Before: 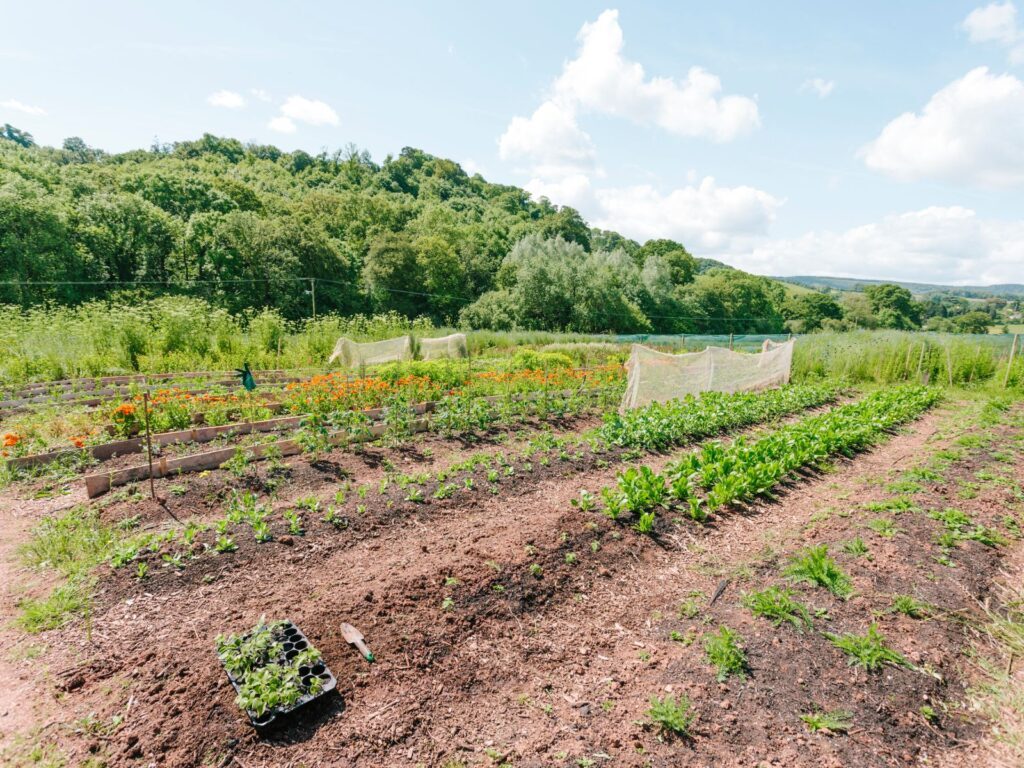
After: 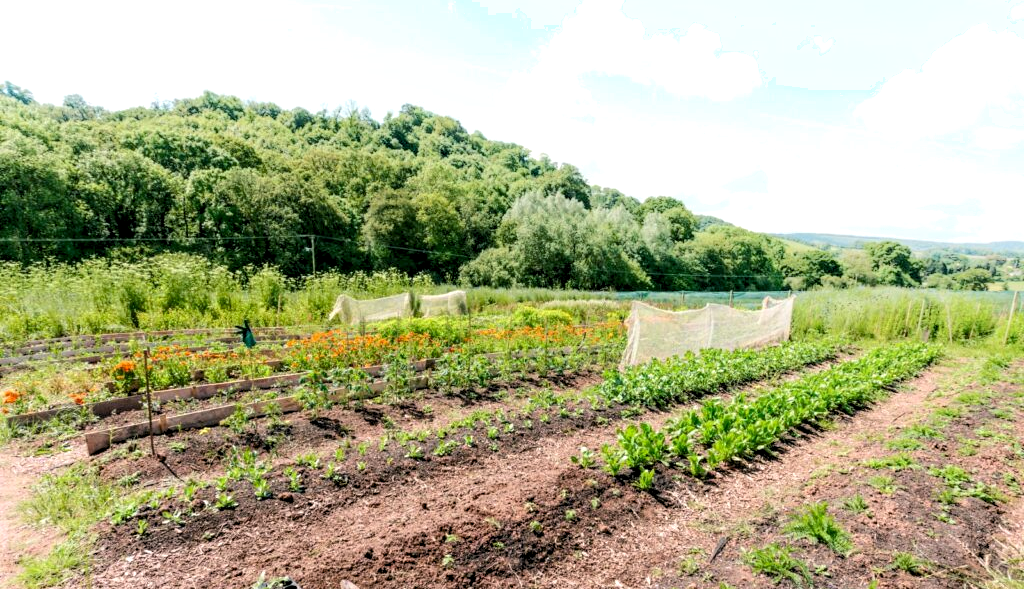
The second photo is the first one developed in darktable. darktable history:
crop: top 5.667%, bottom 17.637%
shadows and highlights: shadows -40.15, highlights 62.88, soften with gaussian
exposure: black level correction 0.01, exposure 0.014 EV, compensate highlight preservation false
levels: levels [0.052, 0.496, 0.908]
